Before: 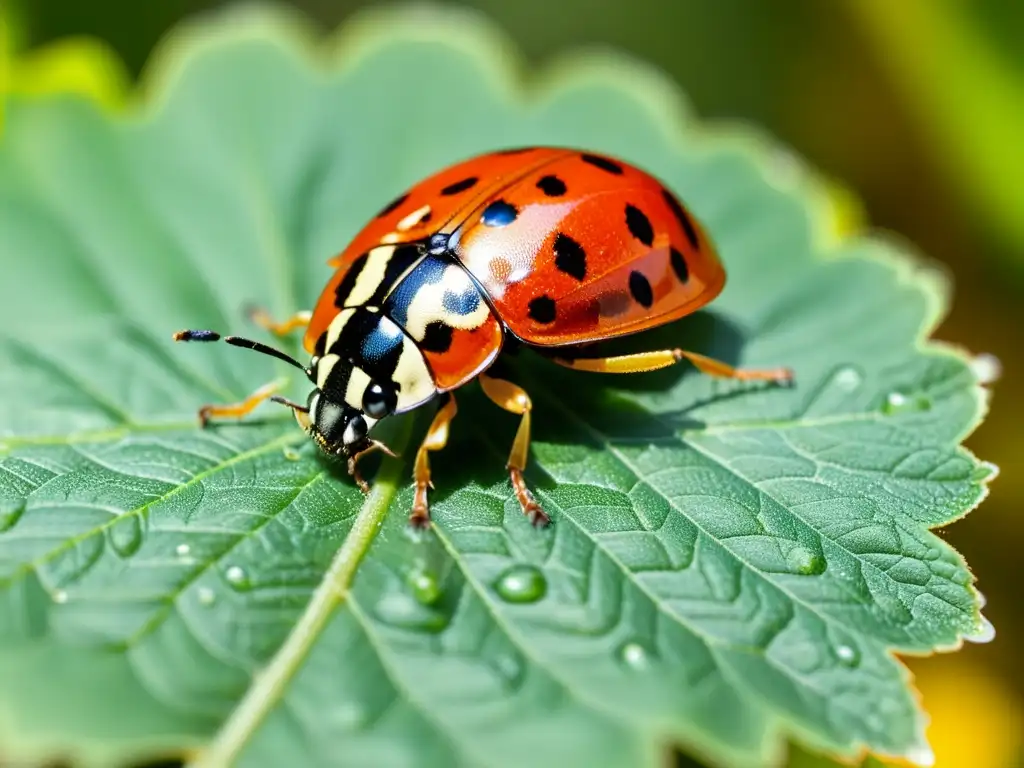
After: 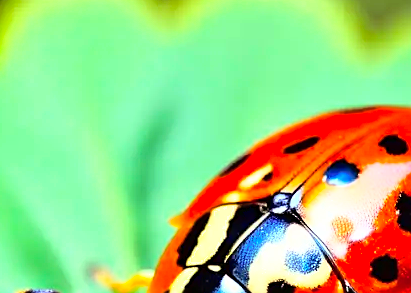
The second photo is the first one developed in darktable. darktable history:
exposure: compensate highlight preservation false
color balance rgb: shadows lift › luminance 0.437%, shadows lift › chroma 6.951%, shadows lift › hue 298.78°, perceptual saturation grading › global saturation 14.584%
crop: left 15.526%, top 5.424%, right 44.323%, bottom 56.348%
sharpen: on, module defaults
shadows and highlights: on, module defaults
base curve: curves: ch0 [(0, 0) (0.007, 0.004) (0.027, 0.03) (0.046, 0.07) (0.207, 0.54) (0.442, 0.872) (0.673, 0.972) (1, 1)]
